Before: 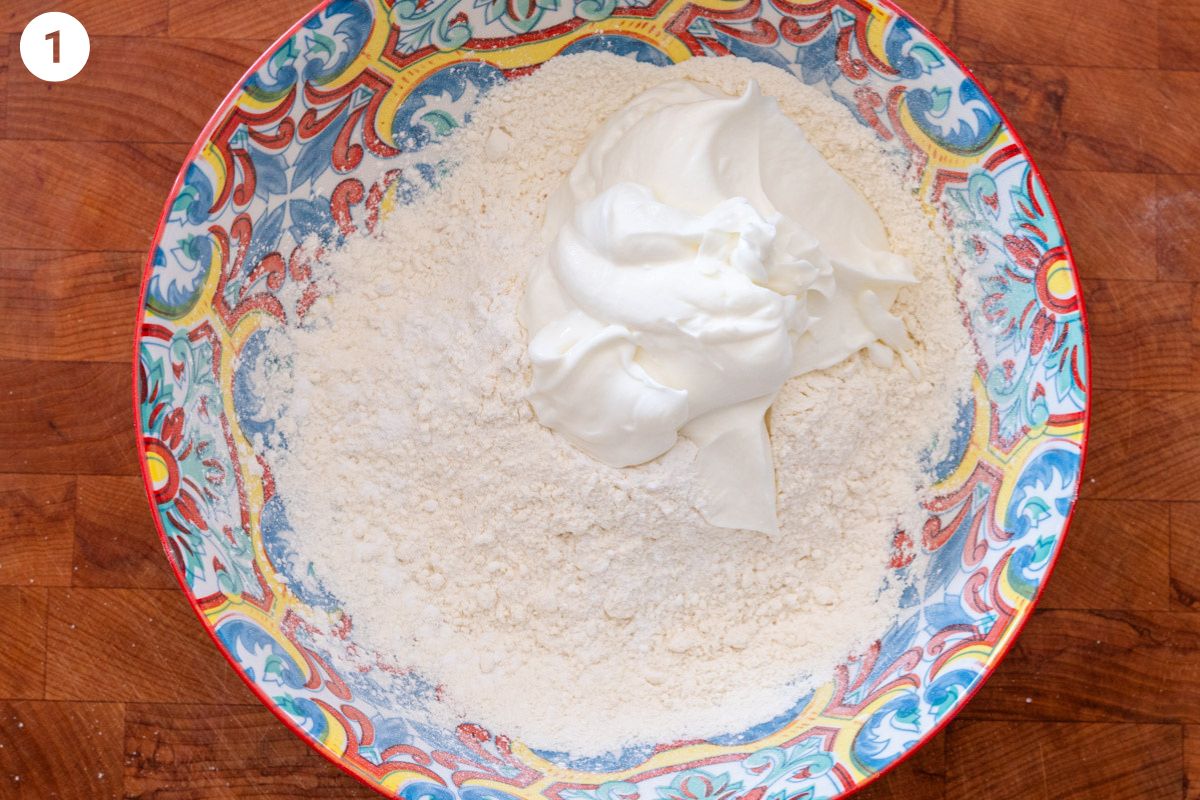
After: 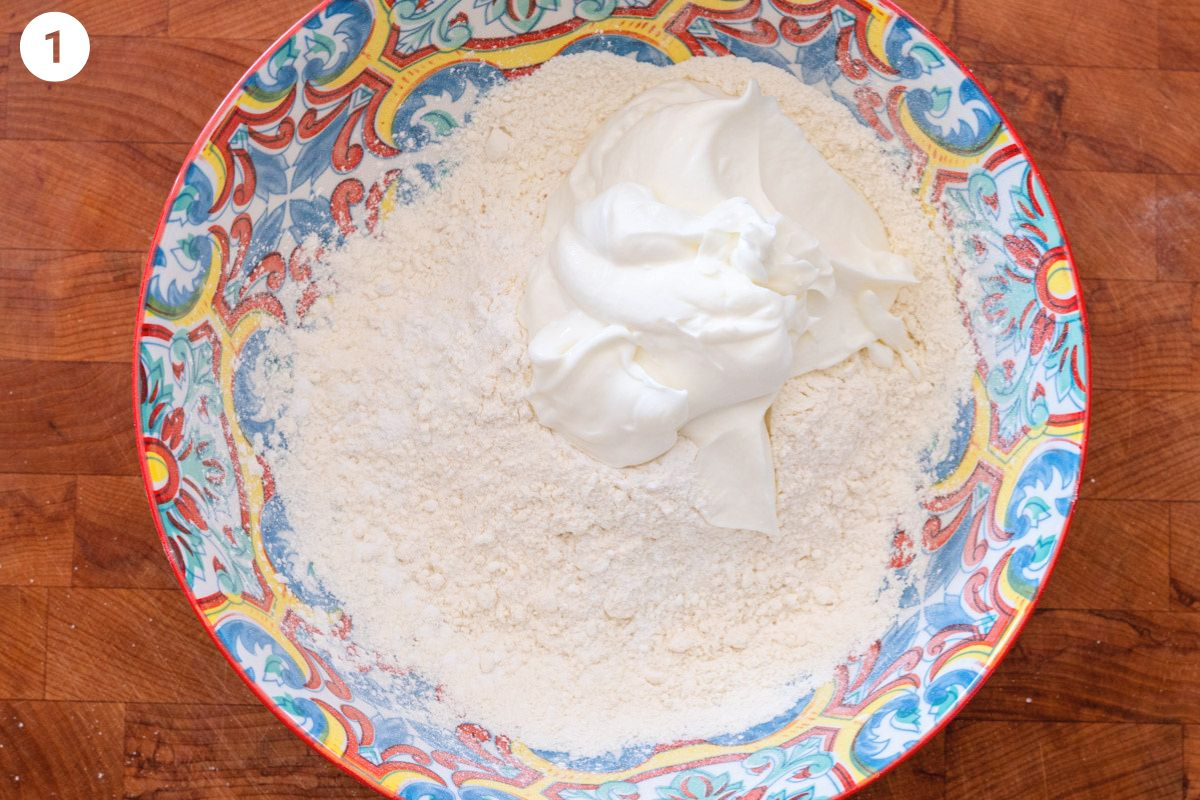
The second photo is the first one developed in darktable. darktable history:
contrast brightness saturation: contrast 0.052, brightness 0.062, saturation 0.006
